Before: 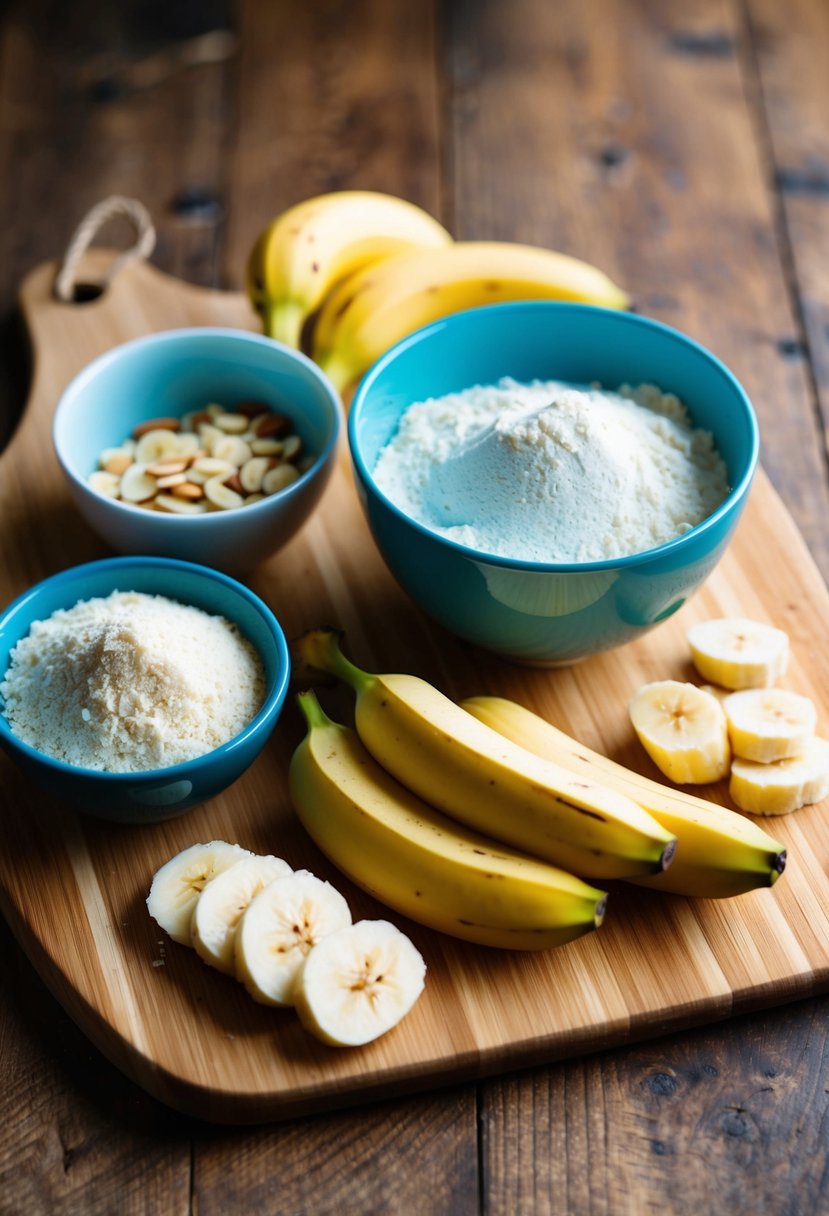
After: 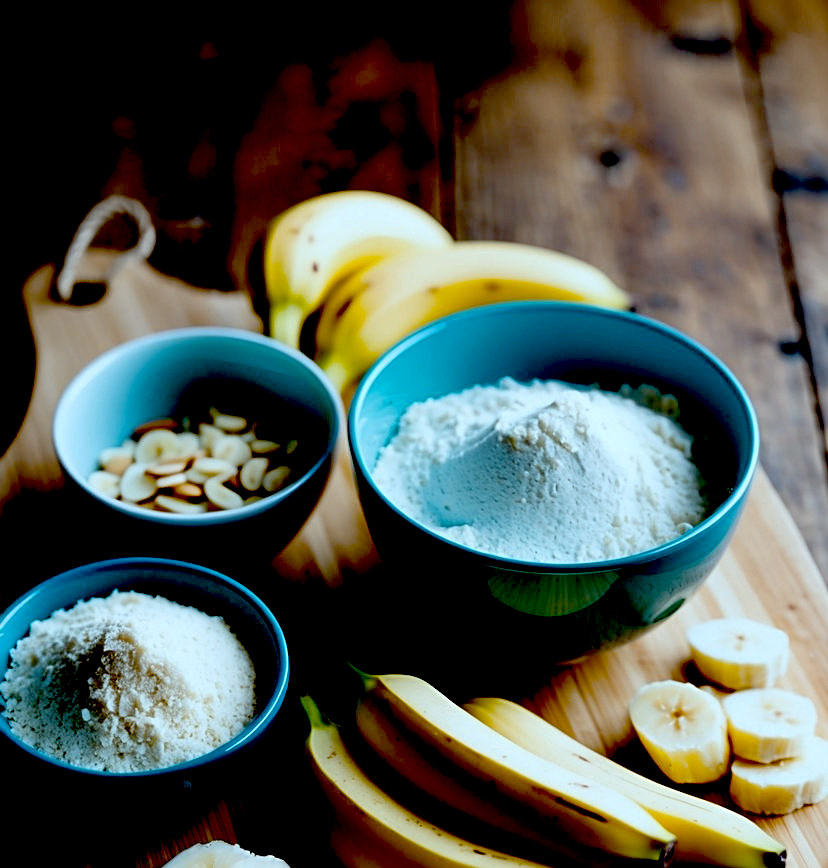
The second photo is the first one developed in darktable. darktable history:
color correction: highlights a* -12.64, highlights b* -18.1, saturation 0.7
sharpen: radius 2.529, amount 0.323
crop: bottom 28.576%
exposure: black level correction 0.1, exposure -0.092 EV, compensate highlight preservation false
